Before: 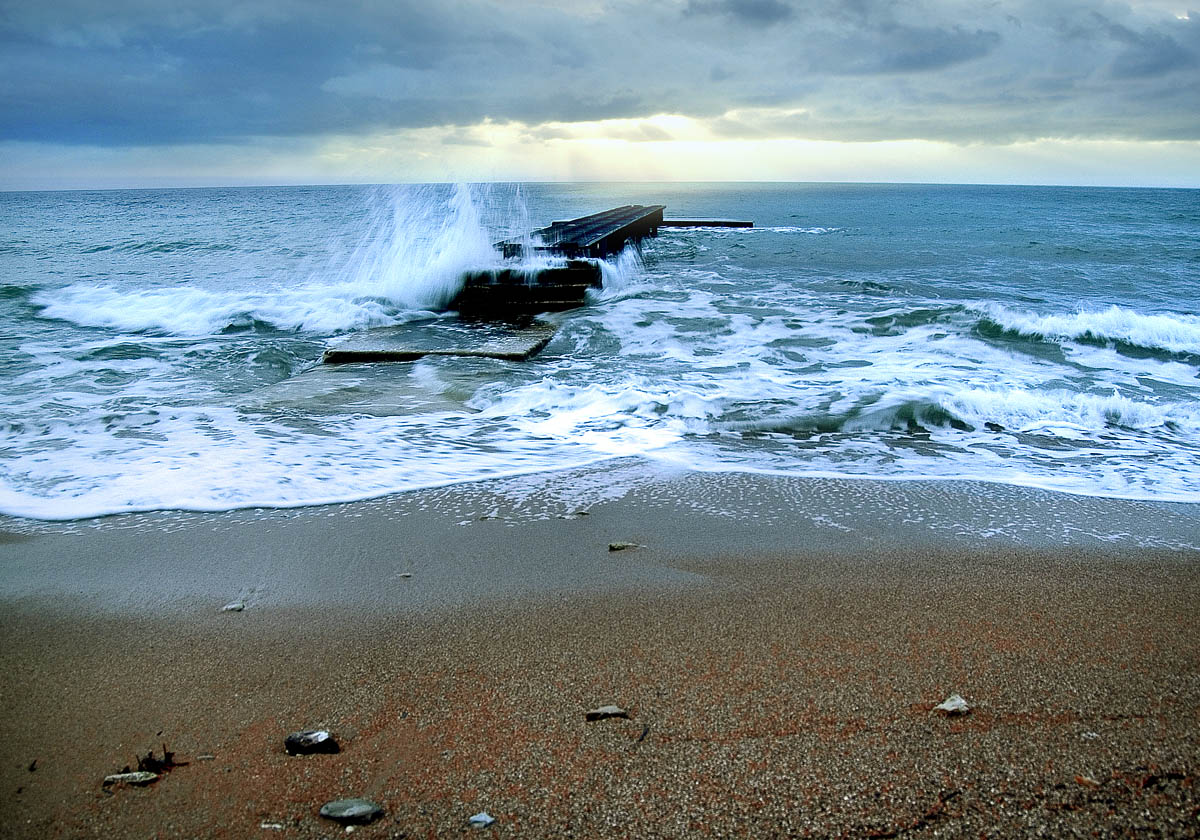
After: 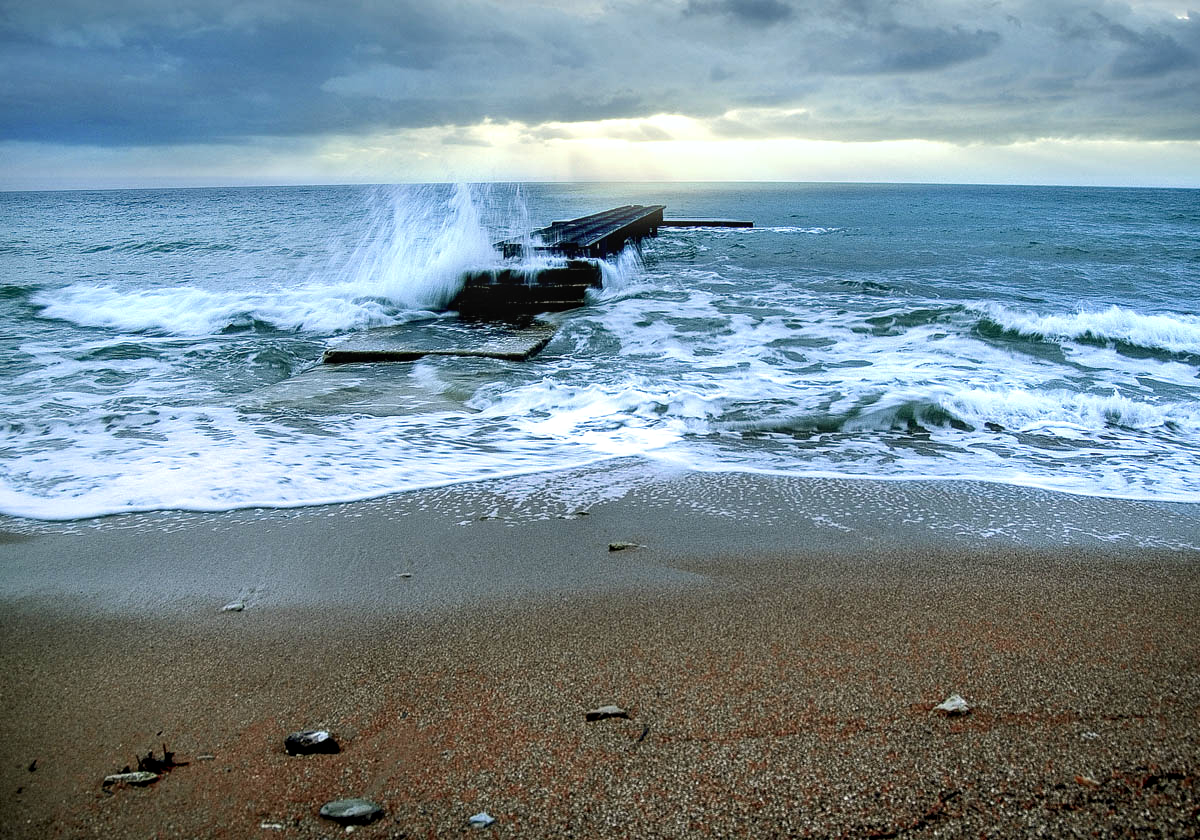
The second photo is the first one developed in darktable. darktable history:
contrast brightness saturation: contrast 0.01, saturation -0.05
local contrast: on, module defaults
